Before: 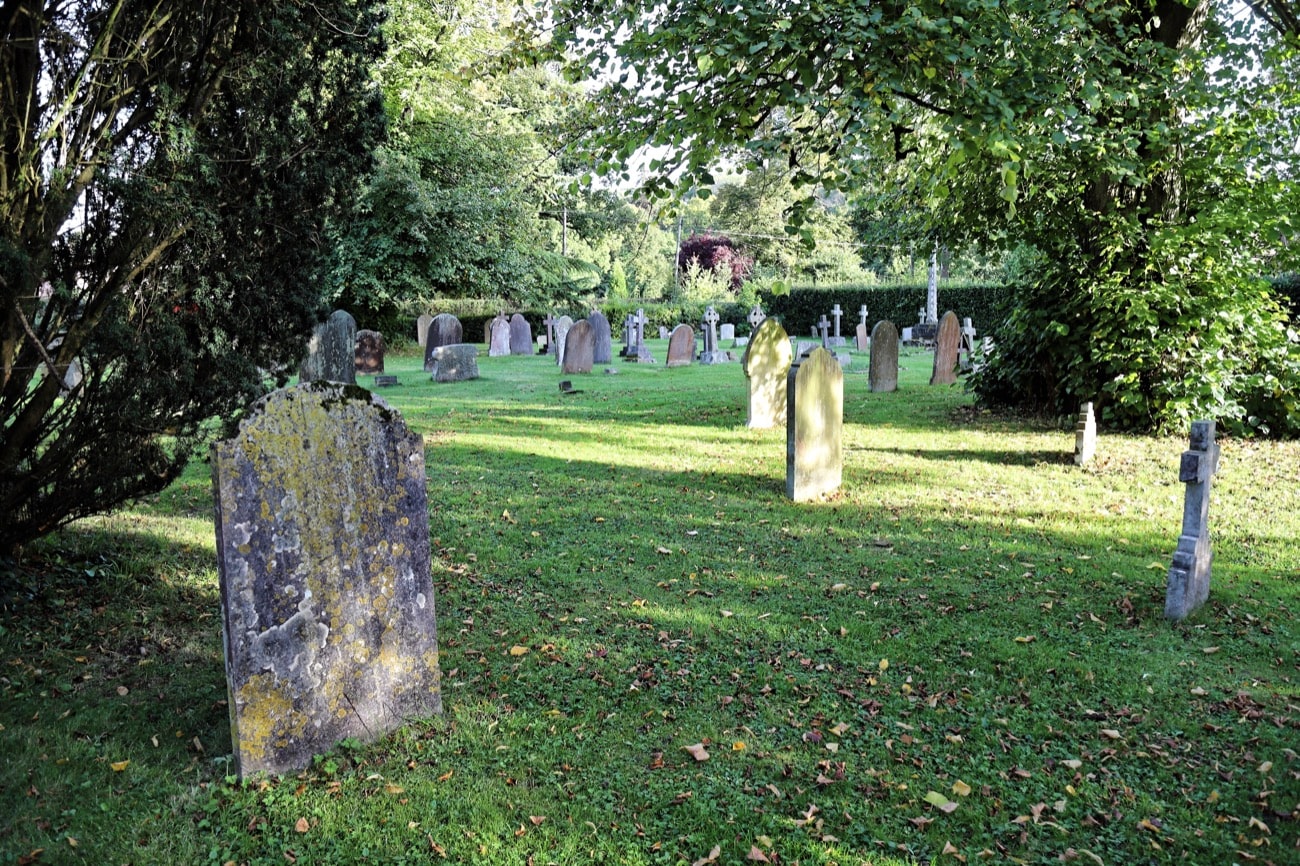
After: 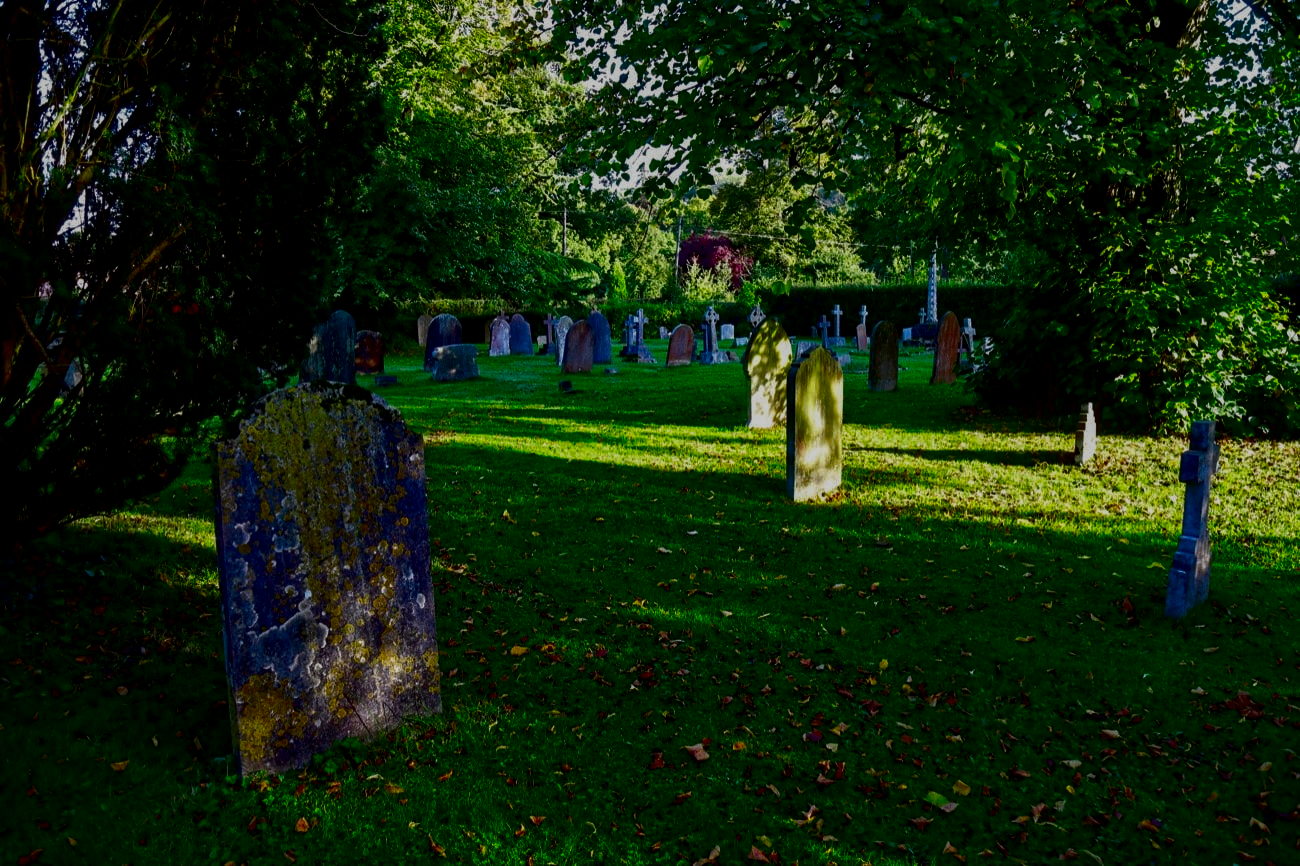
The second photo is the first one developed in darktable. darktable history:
local contrast: on, module defaults
contrast brightness saturation: brightness -0.982, saturation 0.983
exposure: exposure -0.306 EV, compensate highlight preservation false
